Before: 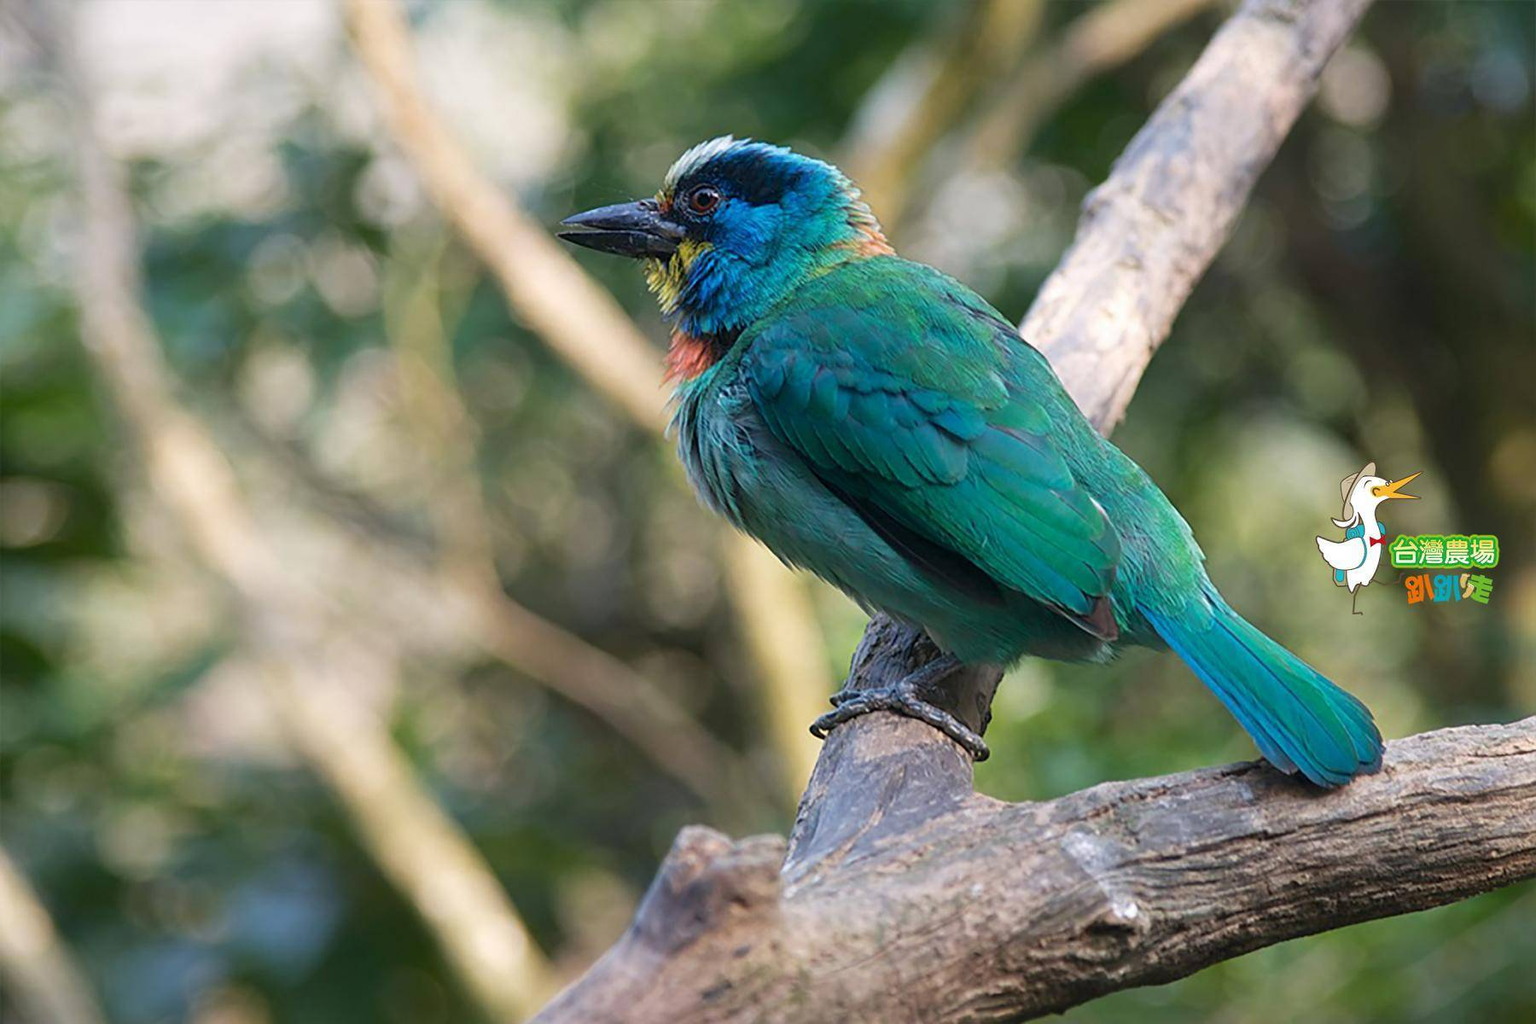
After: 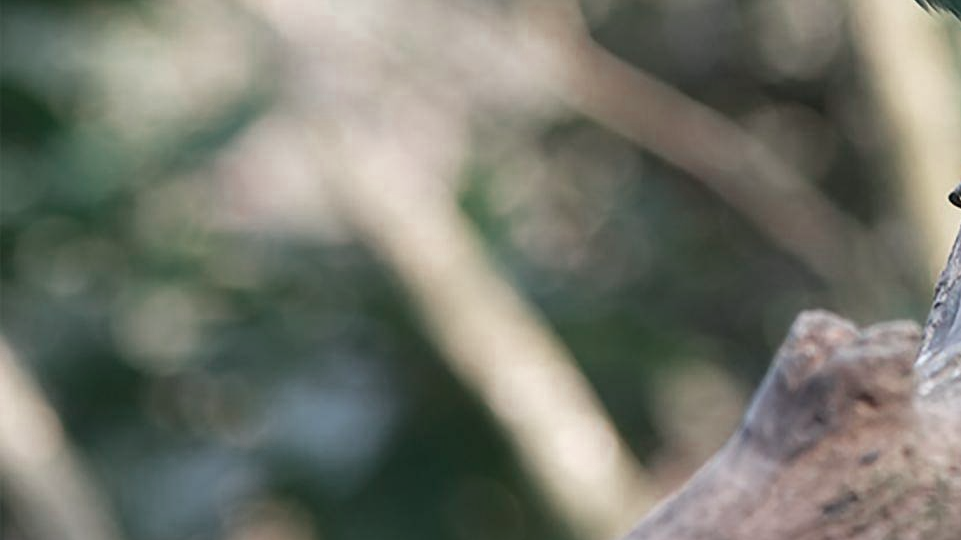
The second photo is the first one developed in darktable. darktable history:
color contrast: blue-yellow contrast 0.7
color zones: curves: ch0 [(0, 0.5) (0.125, 0.4) (0.25, 0.5) (0.375, 0.4) (0.5, 0.4) (0.625, 0.6) (0.75, 0.6) (0.875, 0.5)]; ch1 [(0, 0.35) (0.125, 0.45) (0.25, 0.35) (0.375, 0.35) (0.5, 0.35) (0.625, 0.35) (0.75, 0.45) (0.875, 0.35)]; ch2 [(0, 0.6) (0.125, 0.5) (0.25, 0.5) (0.375, 0.6) (0.5, 0.6) (0.625, 0.5) (0.75, 0.5) (0.875, 0.5)]
crop and rotate: top 54.778%, right 46.61%, bottom 0.159%
